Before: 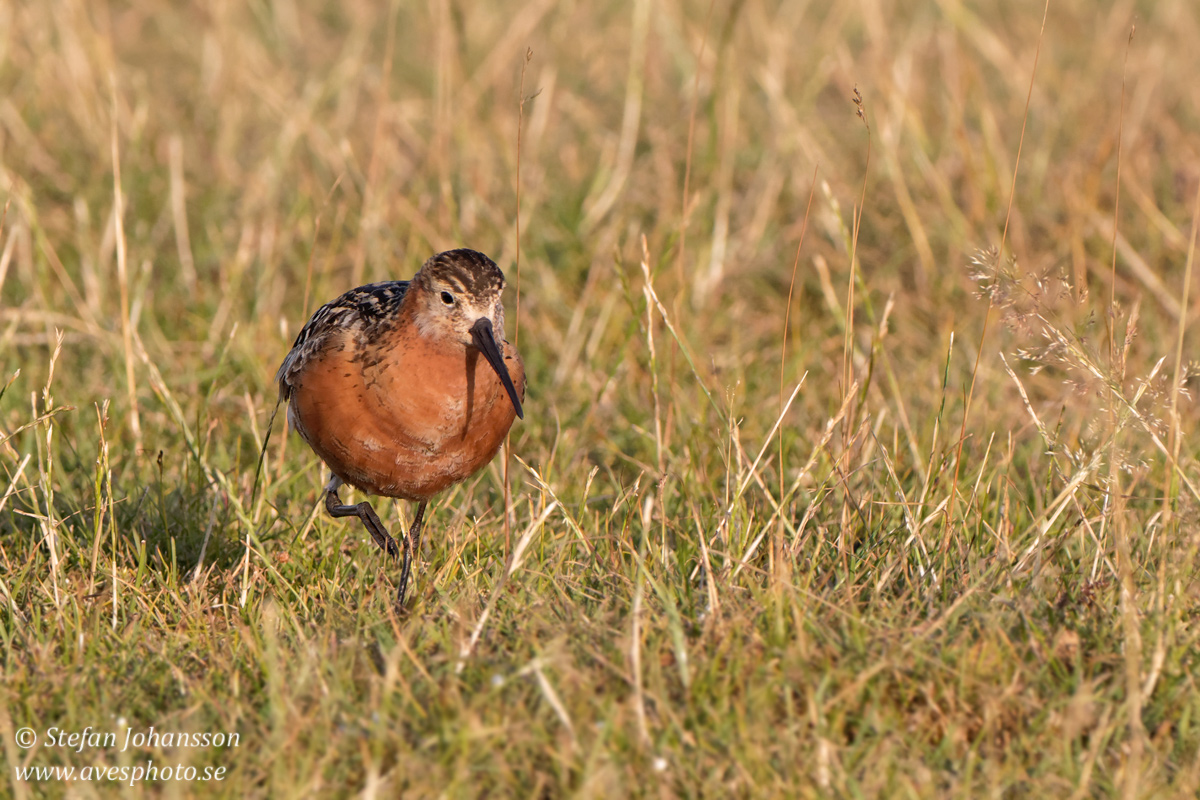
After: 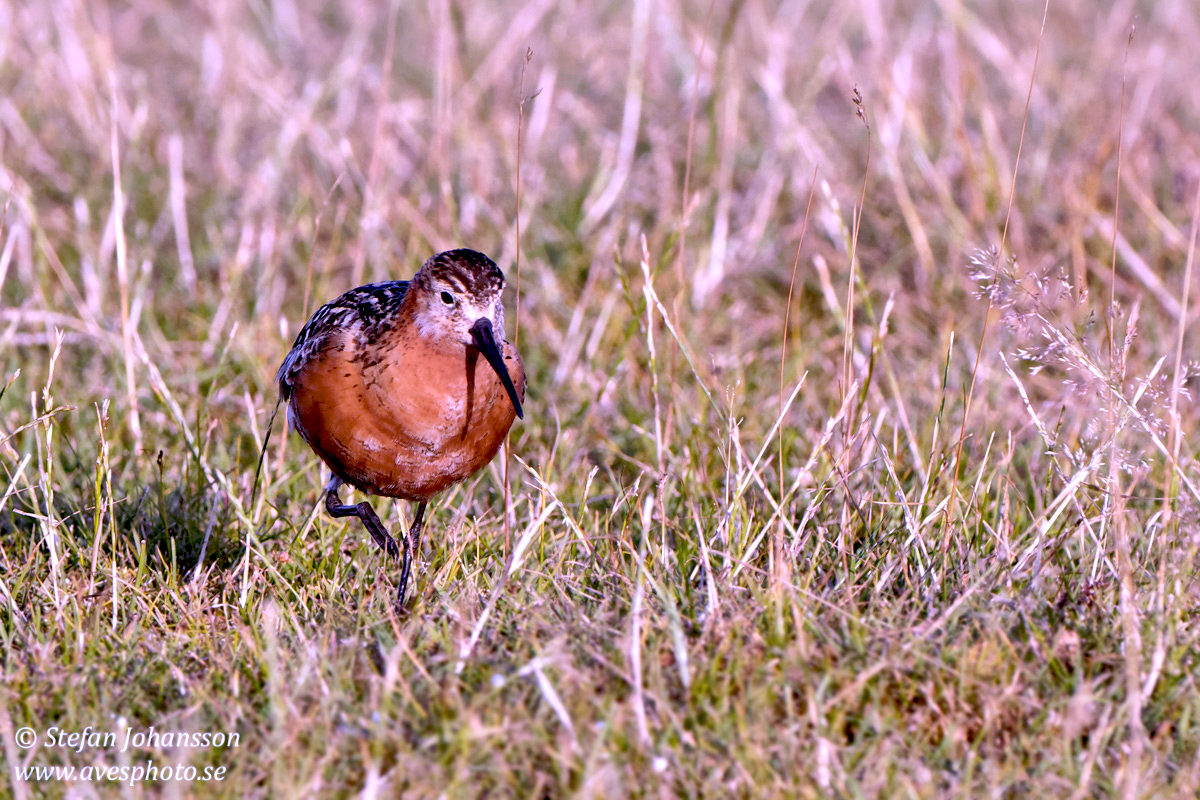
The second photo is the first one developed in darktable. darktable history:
exposure: black level correction 0.031, exposure 0.304 EV, compensate highlight preservation false
local contrast: mode bilateral grid, contrast 20, coarseness 50, detail 132%, midtone range 0.2
color balance rgb: global vibrance 10%
white balance: red 0.98, blue 1.61
